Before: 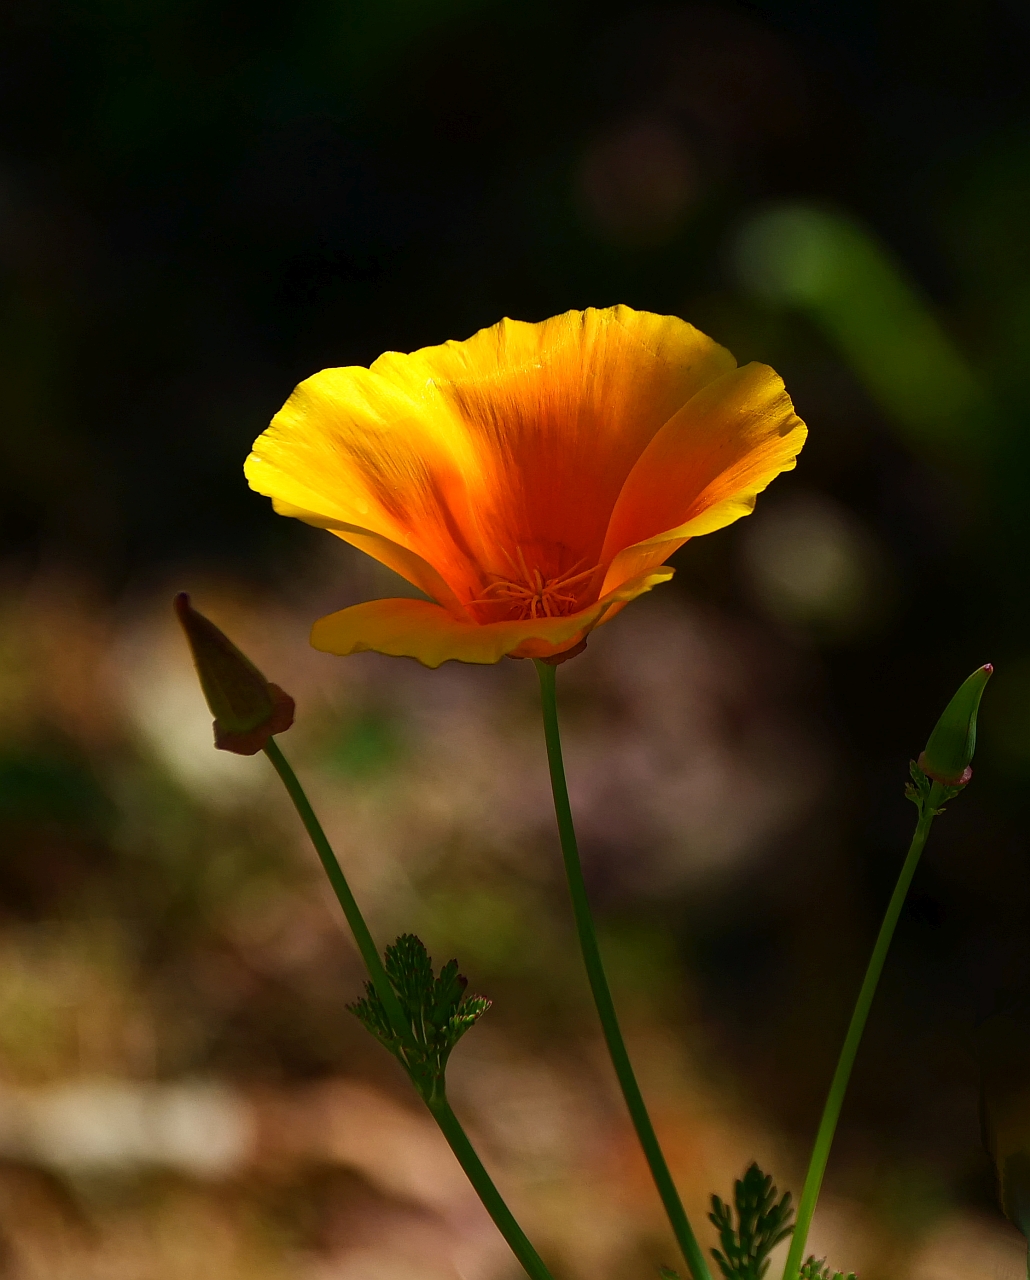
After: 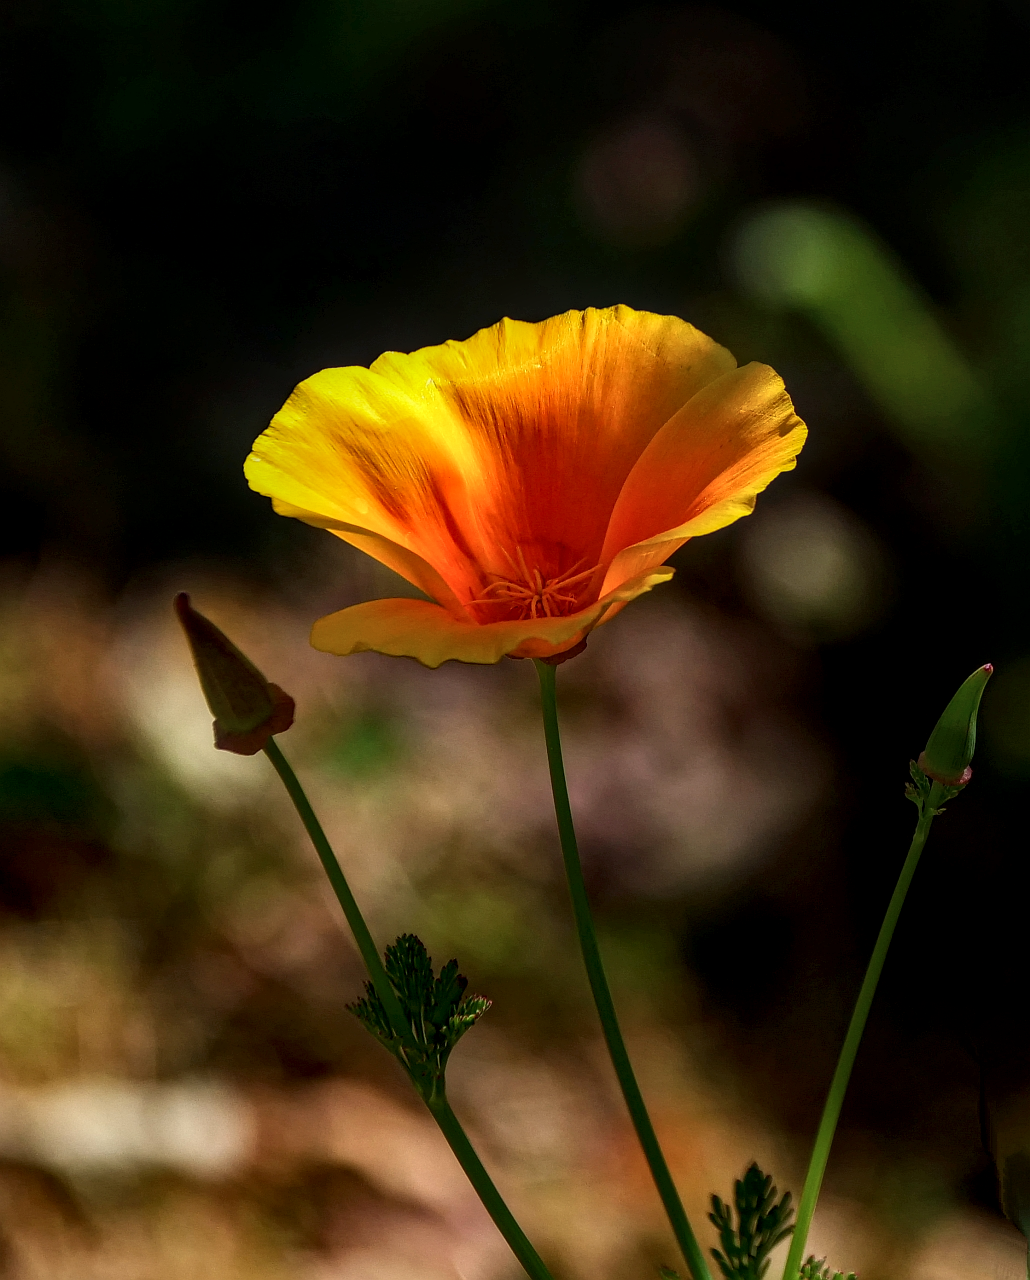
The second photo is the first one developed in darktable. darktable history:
color calibration: illuminant same as pipeline (D50), adaptation none (bypass), x 0.333, y 0.334, temperature 5018.01 K
color zones: curves: ch1 [(0.25, 0.5) (0.747, 0.71)]
local contrast: highlights 20%, detail 150%
